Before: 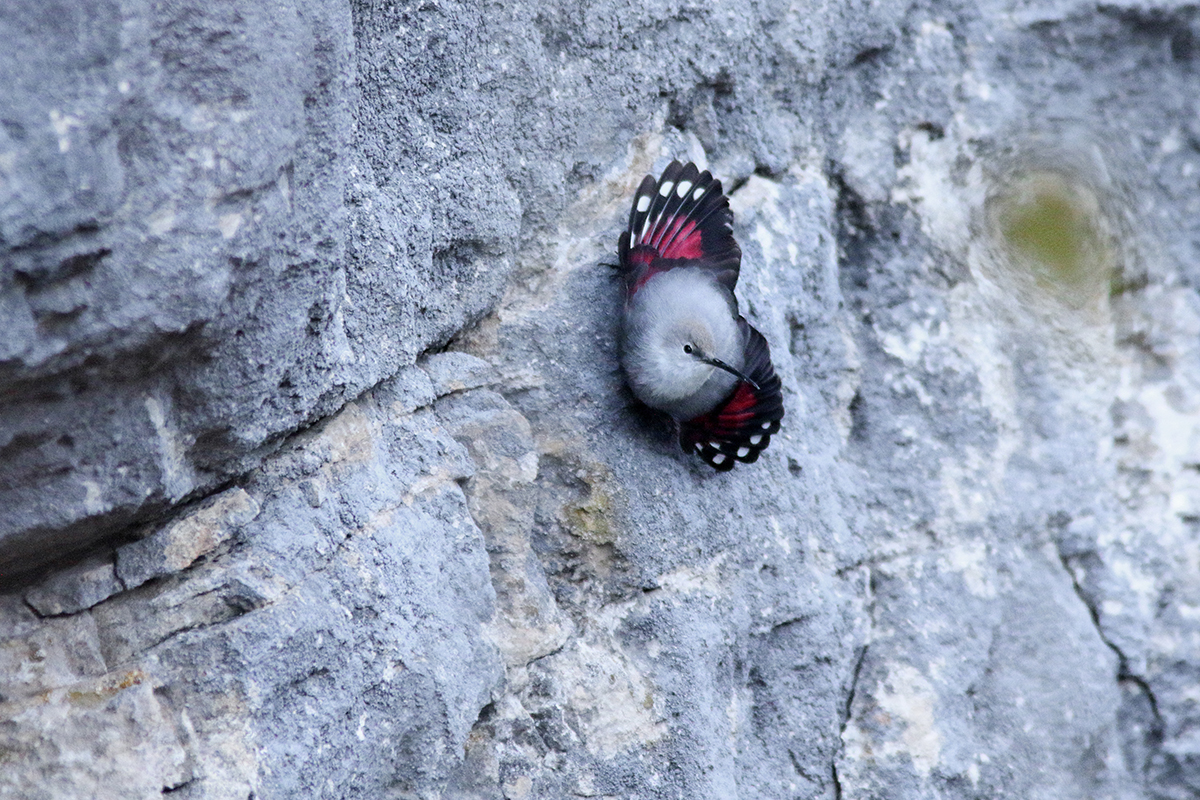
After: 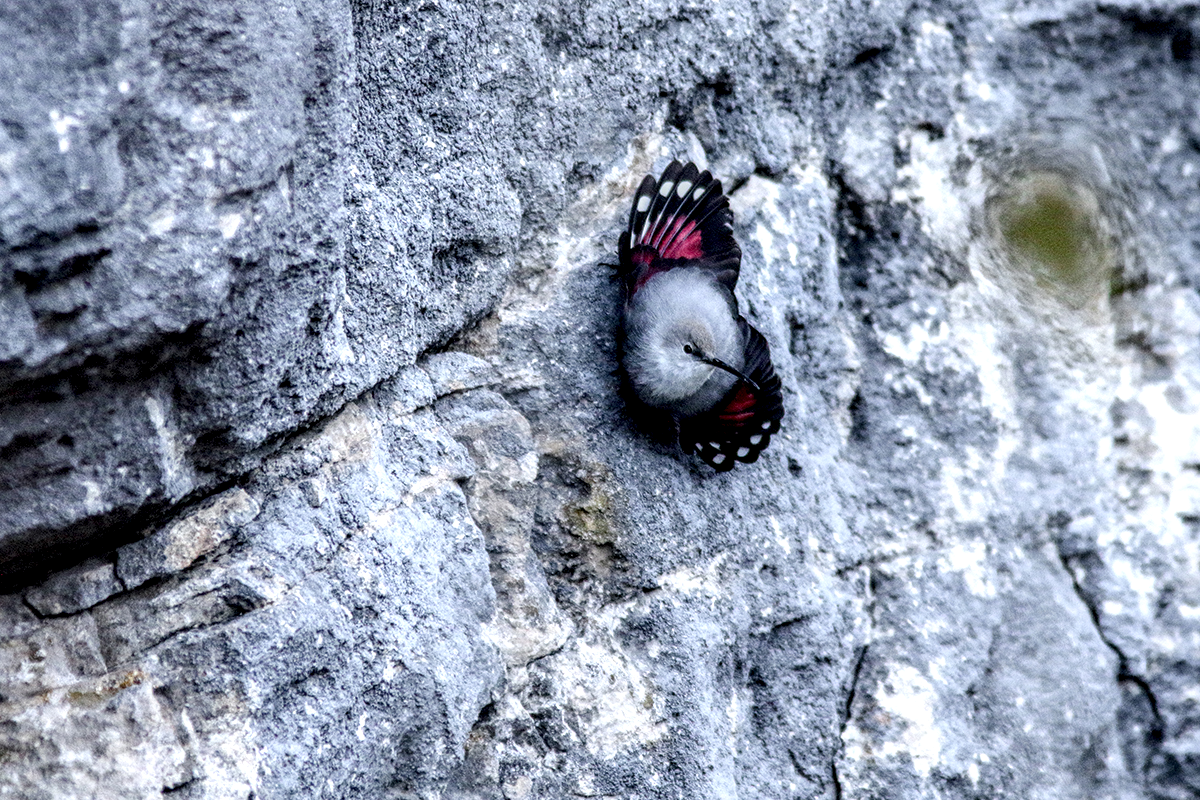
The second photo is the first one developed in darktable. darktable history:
local contrast: highlights 22%, detail 198%
